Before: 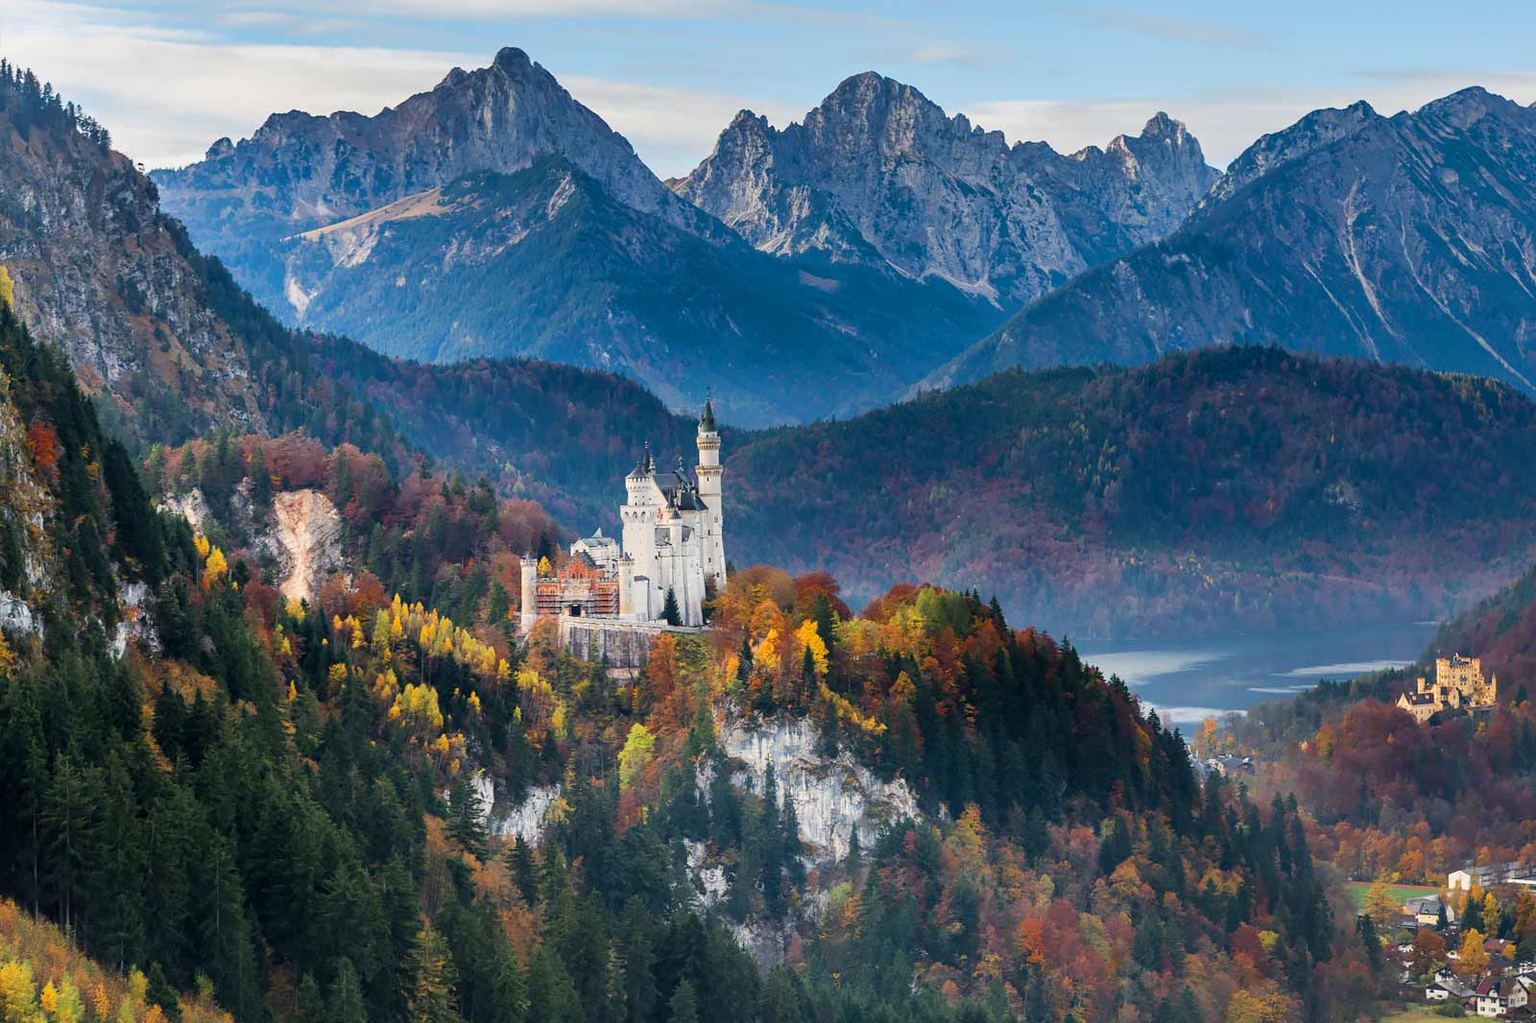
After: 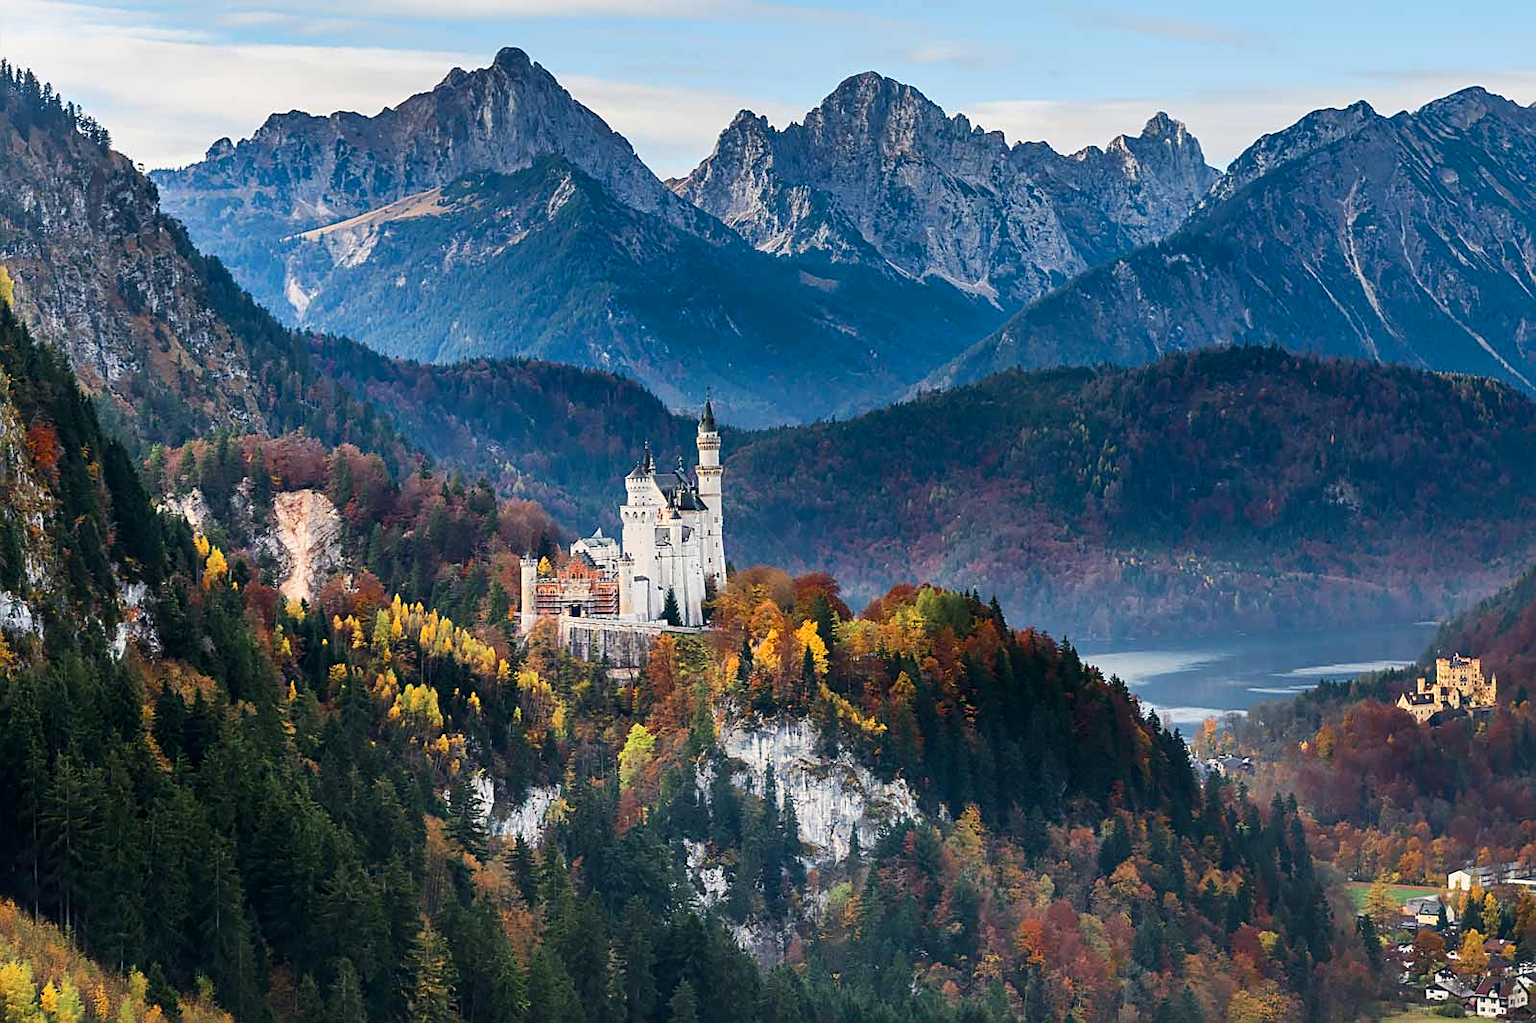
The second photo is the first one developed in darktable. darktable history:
sharpen: on, module defaults
contrast brightness saturation: contrast 0.144
